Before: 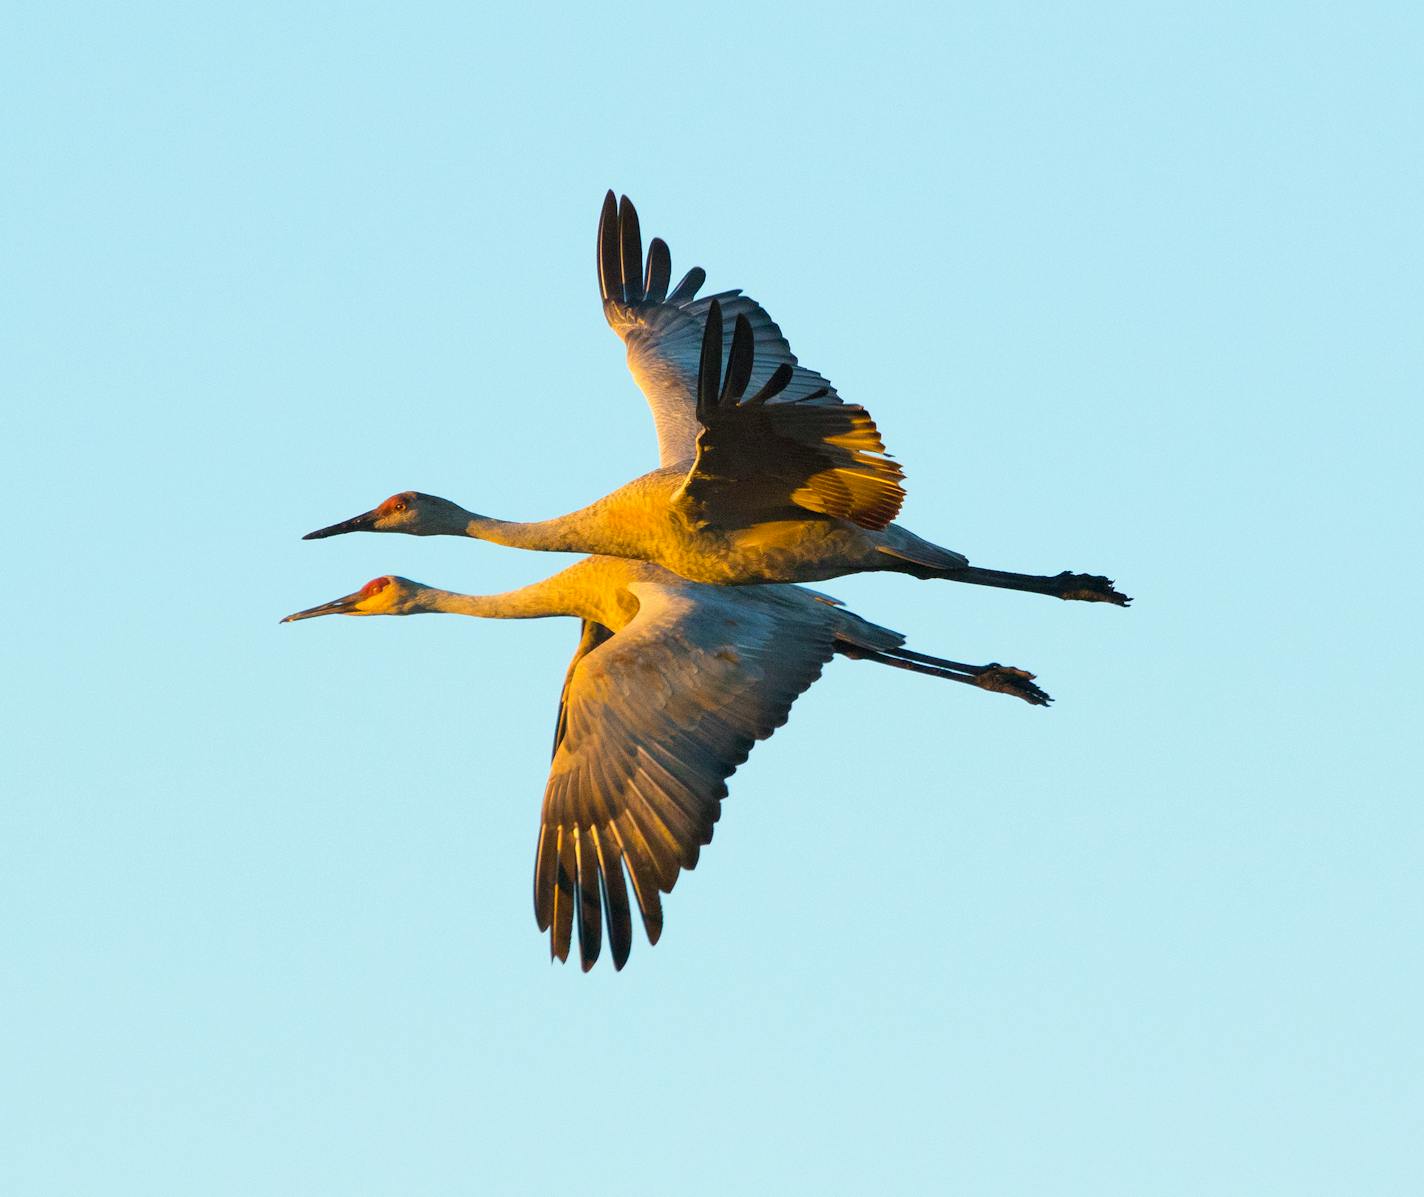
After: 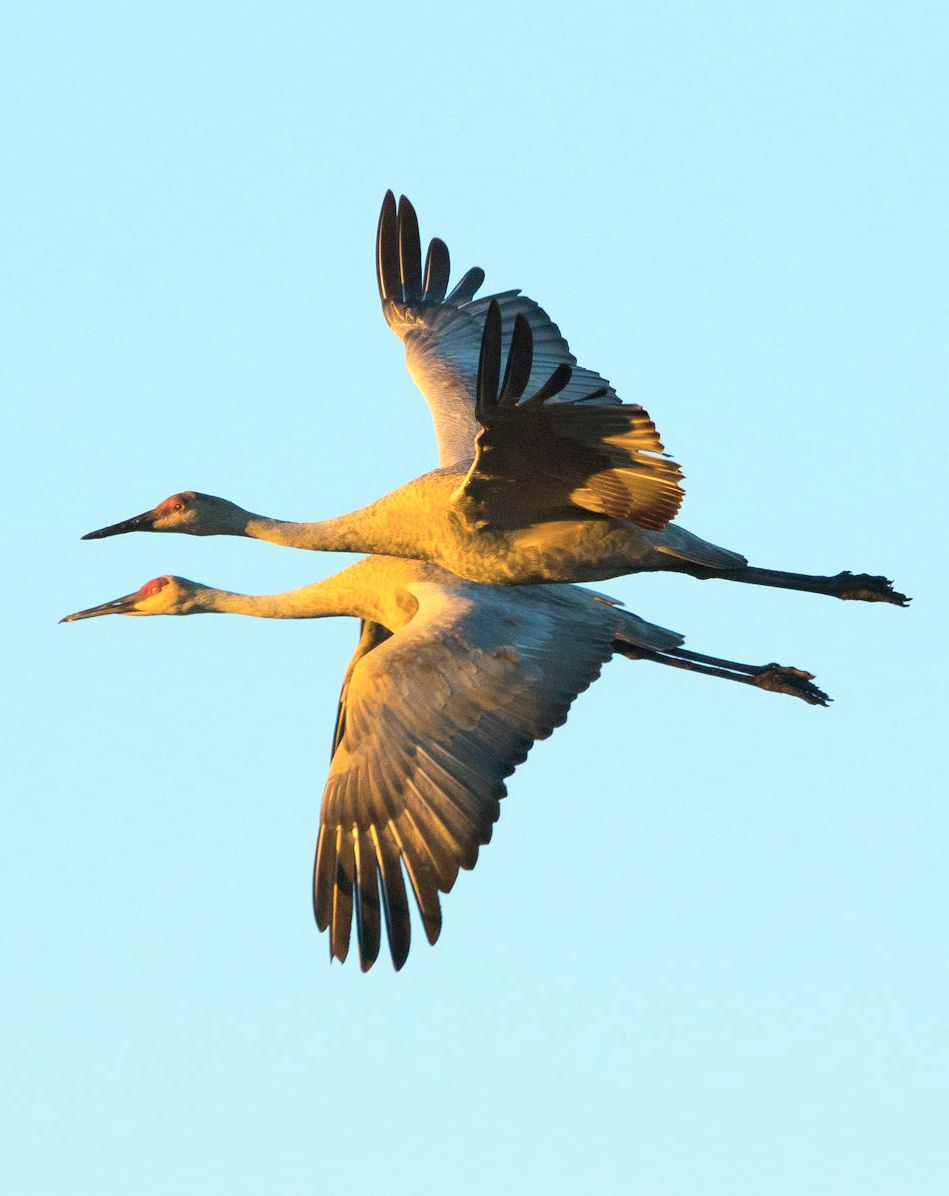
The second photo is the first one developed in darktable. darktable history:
color balance rgb: power › hue 328.6°, linear chroma grading › global chroma 9.091%, perceptual saturation grading › global saturation -11.623%, perceptual brilliance grading › global brilliance -5.368%, perceptual brilliance grading › highlights 24.25%, perceptual brilliance grading › mid-tones 7.187%, perceptual brilliance grading › shadows -4.711%, global vibrance -7.245%, contrast -13.581%, saturation formula JzAzBz (2021)
crop and rotate: left 15.57%, right 17.734%
